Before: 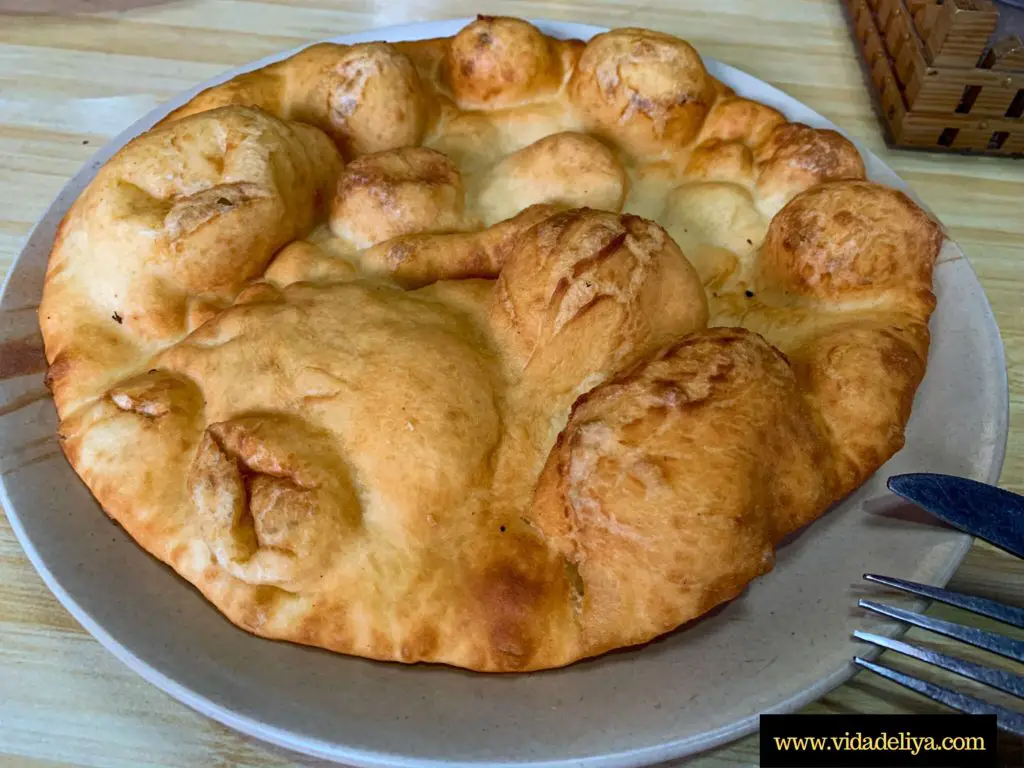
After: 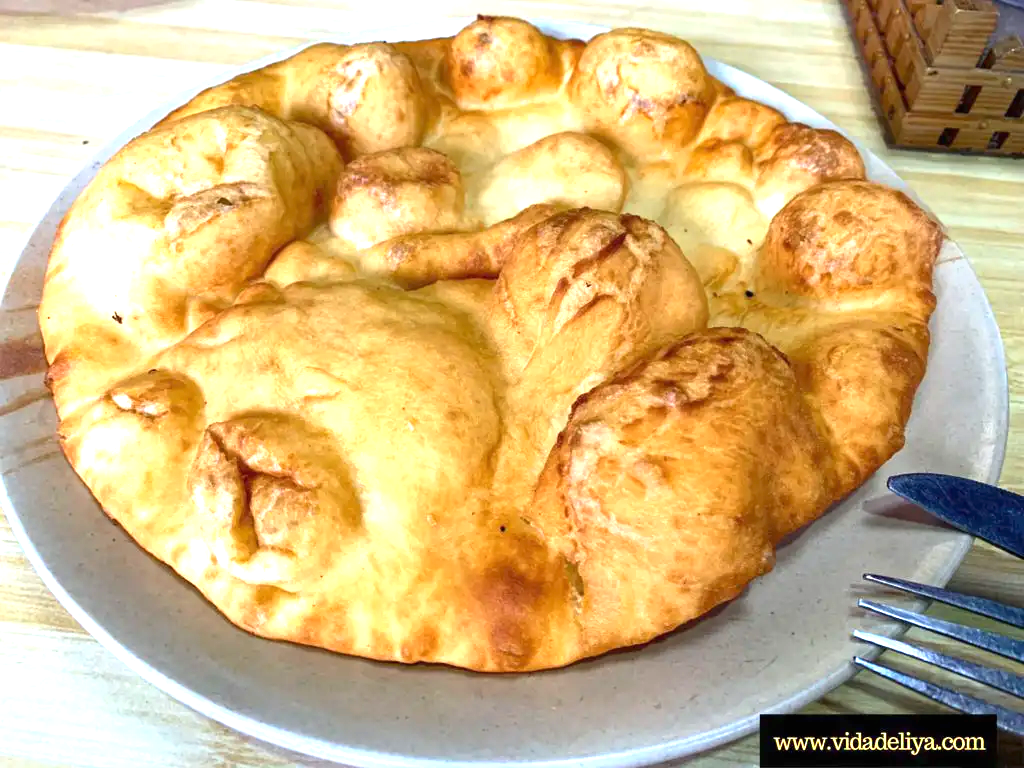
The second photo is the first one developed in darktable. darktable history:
exposure: black level correction 0, exposure 1.28 EV, compensate exposure bias true, compensate highlight preservation false
